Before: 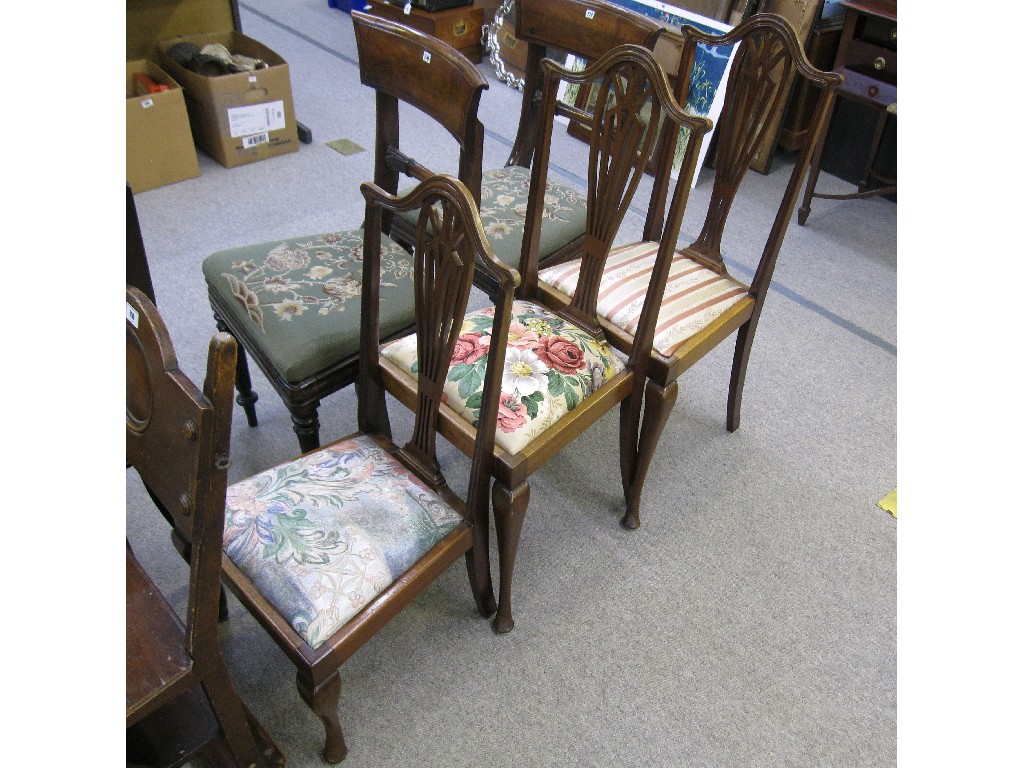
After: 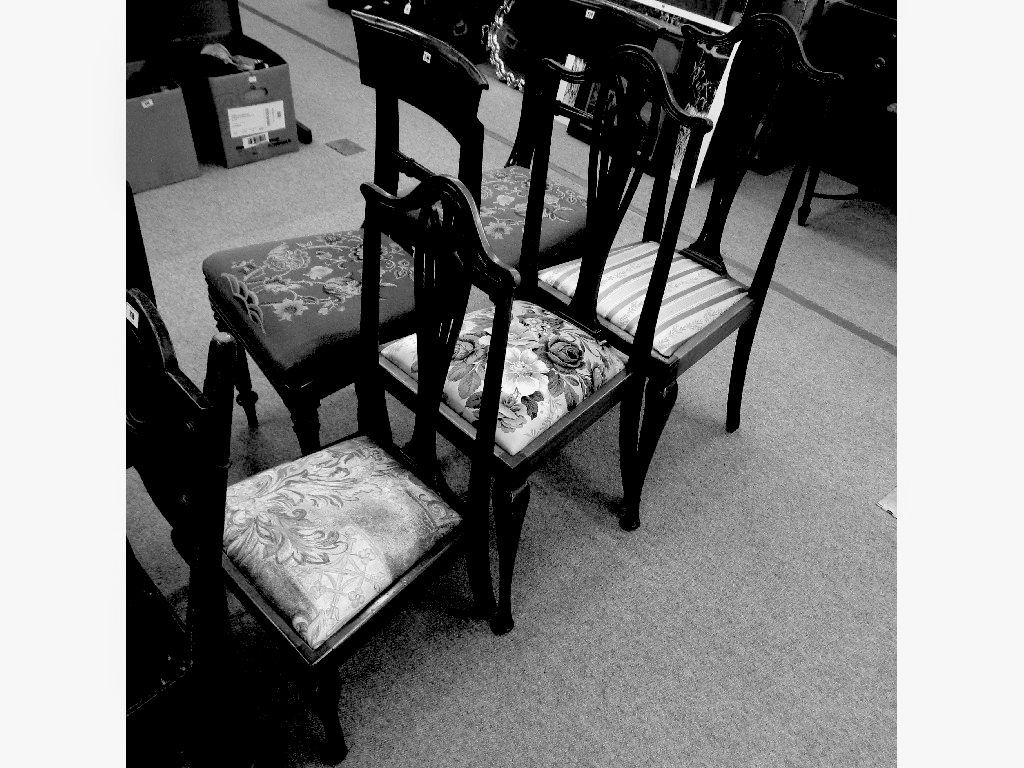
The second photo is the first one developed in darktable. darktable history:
exposure: black level correction 0.1, exposure -0.092 EV, compensate highlight preservation false
monochrome: on, module defaults
